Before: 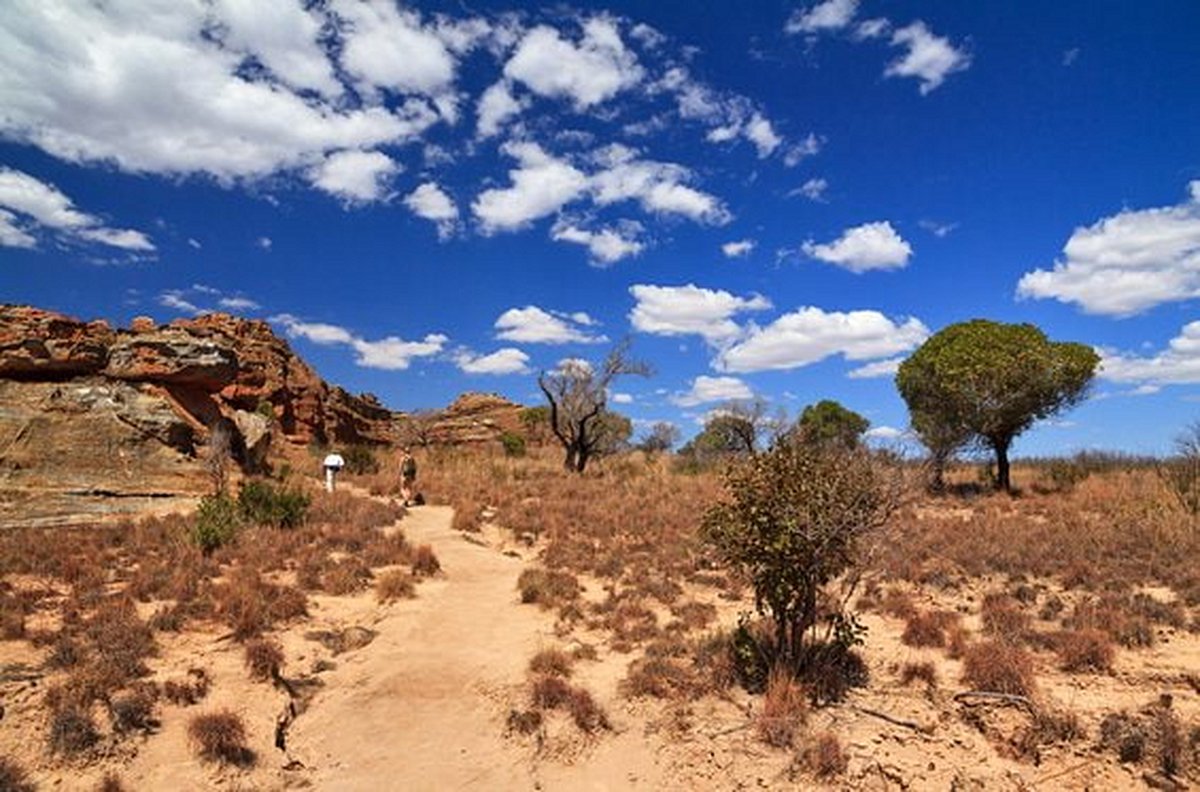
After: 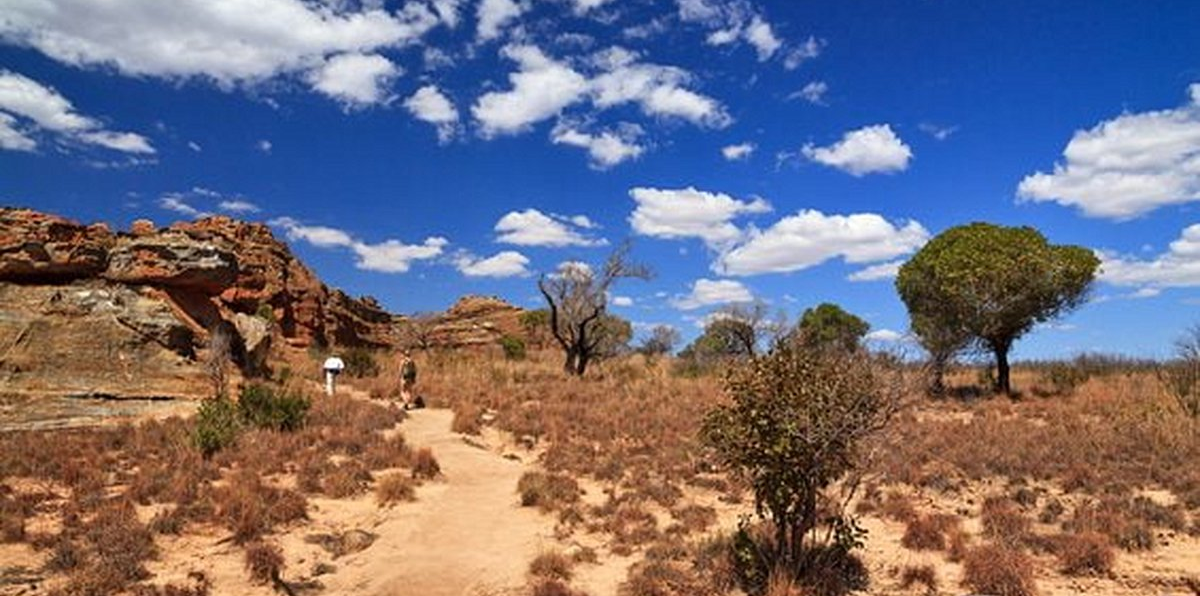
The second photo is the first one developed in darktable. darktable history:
crop and rotate: top 12.342%, bottom 12.312%
